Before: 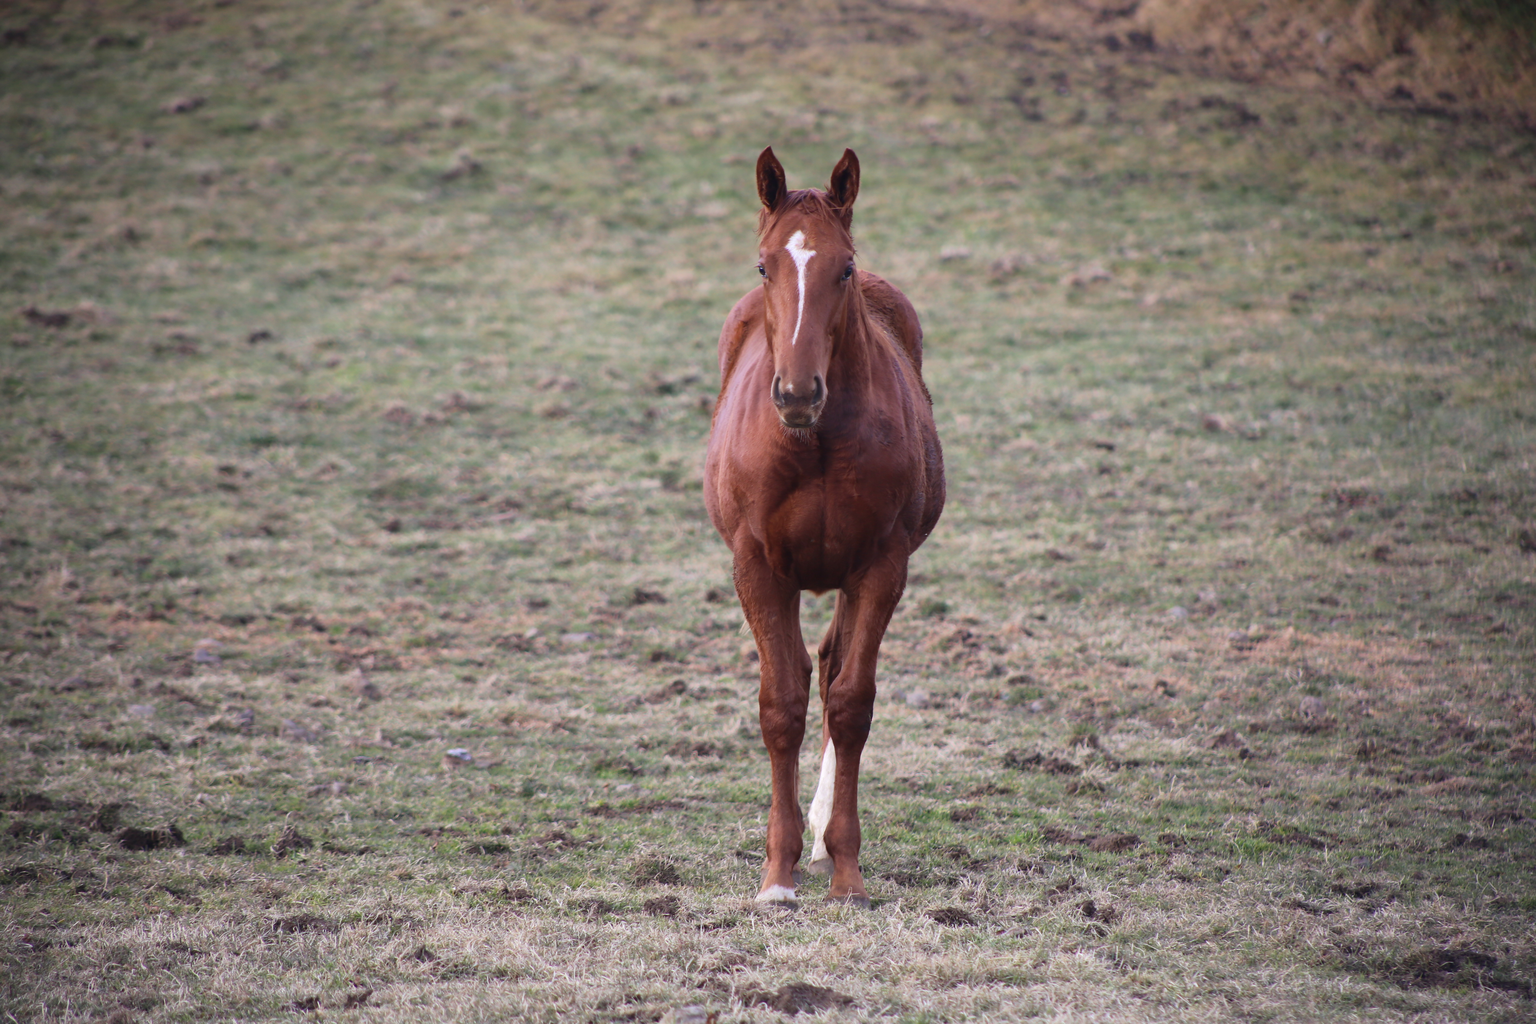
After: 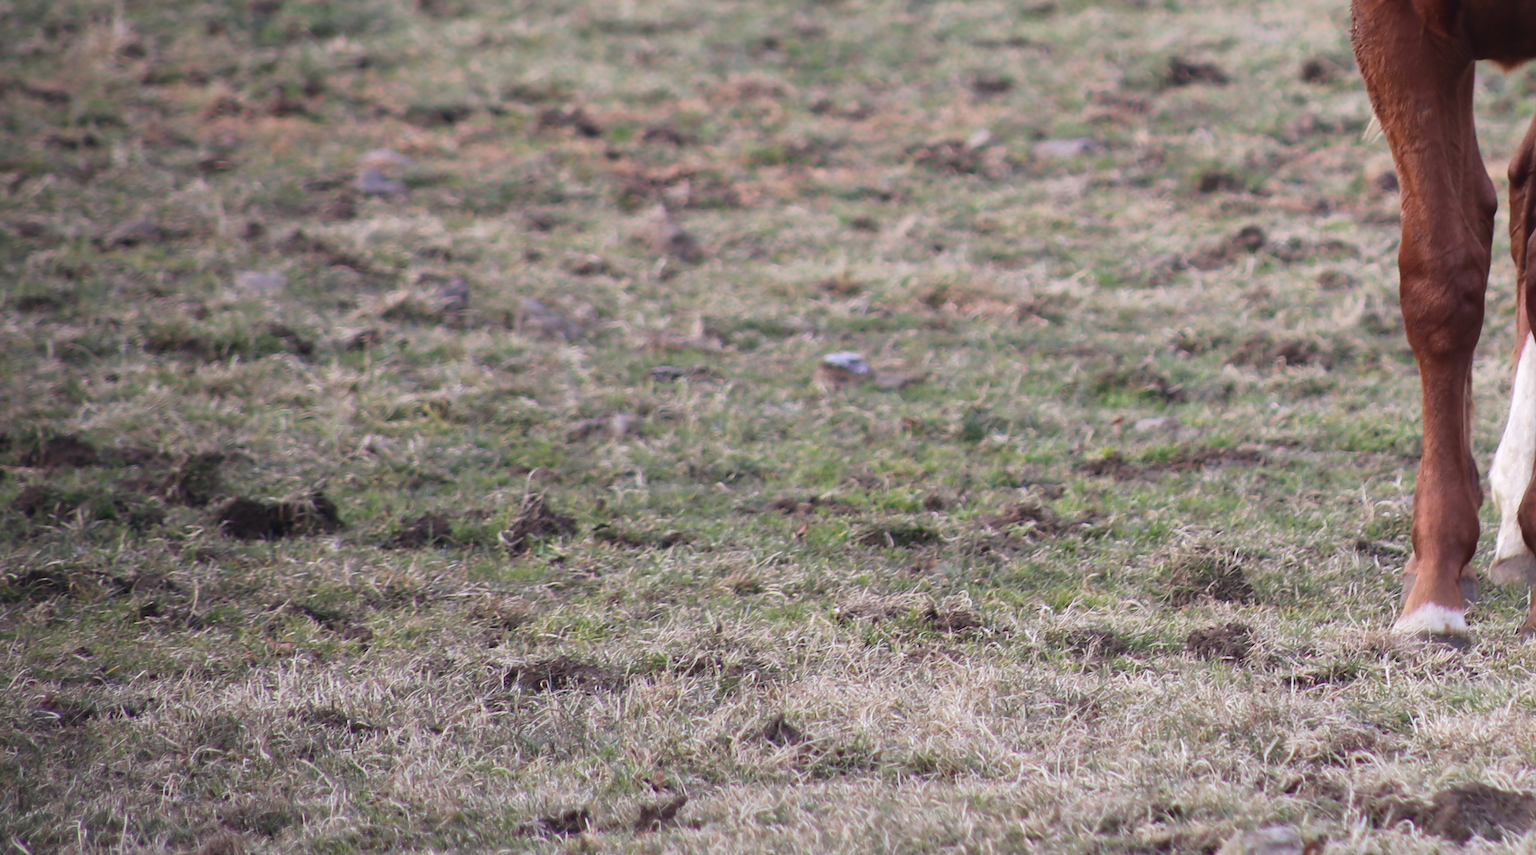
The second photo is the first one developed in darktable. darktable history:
crop and rotate: top 54.469%, right 45.715%, bottom 0.16%
